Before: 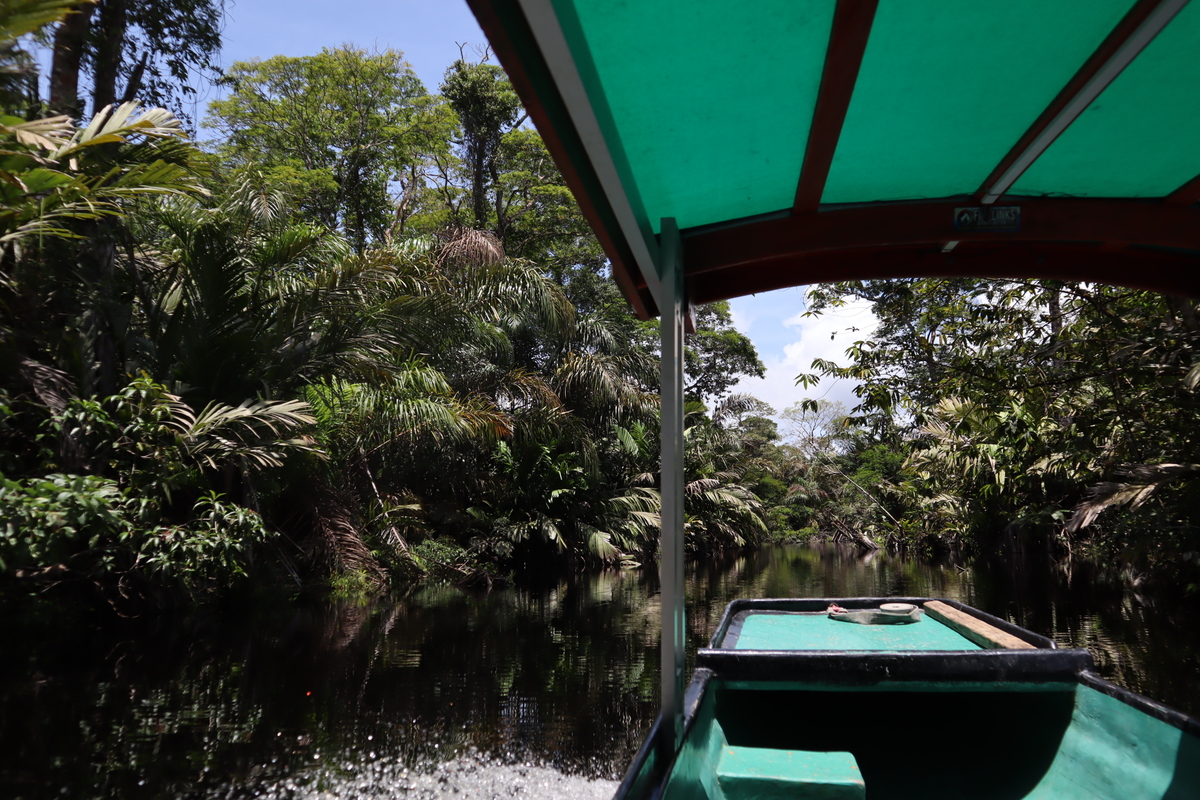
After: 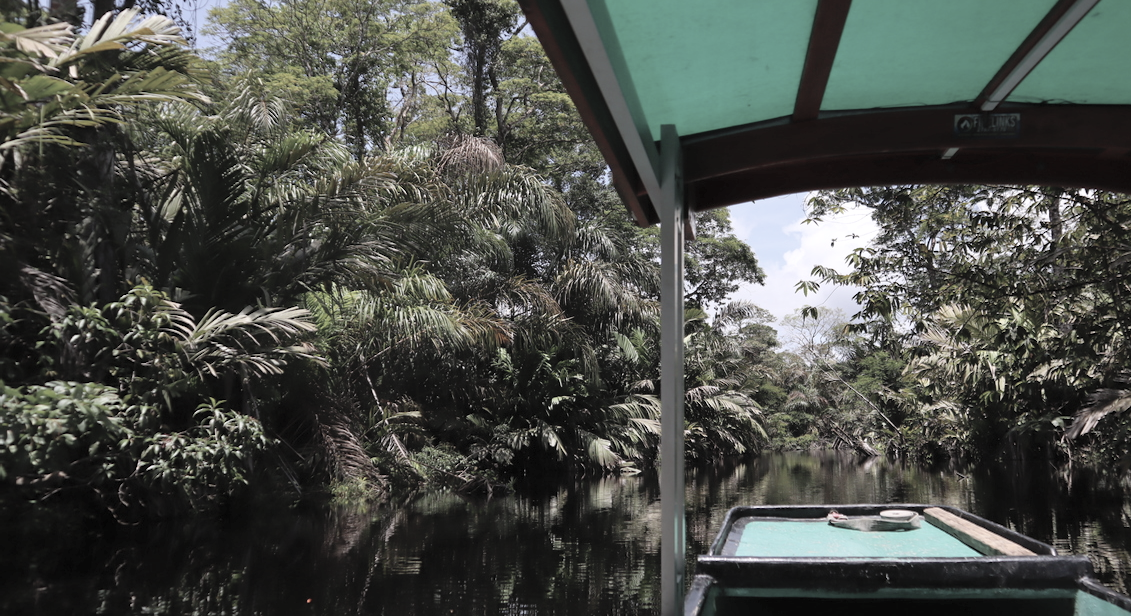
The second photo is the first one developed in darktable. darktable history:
crop and rotate: angle 0.03°, top 11.643%, right 5.651%, bottom 11.189%
white balance: red 1.009, blue 1.027
contrast brightness saturation: brightness 0.18, saturation -0.5
exposure: compensate highlight preservation false
